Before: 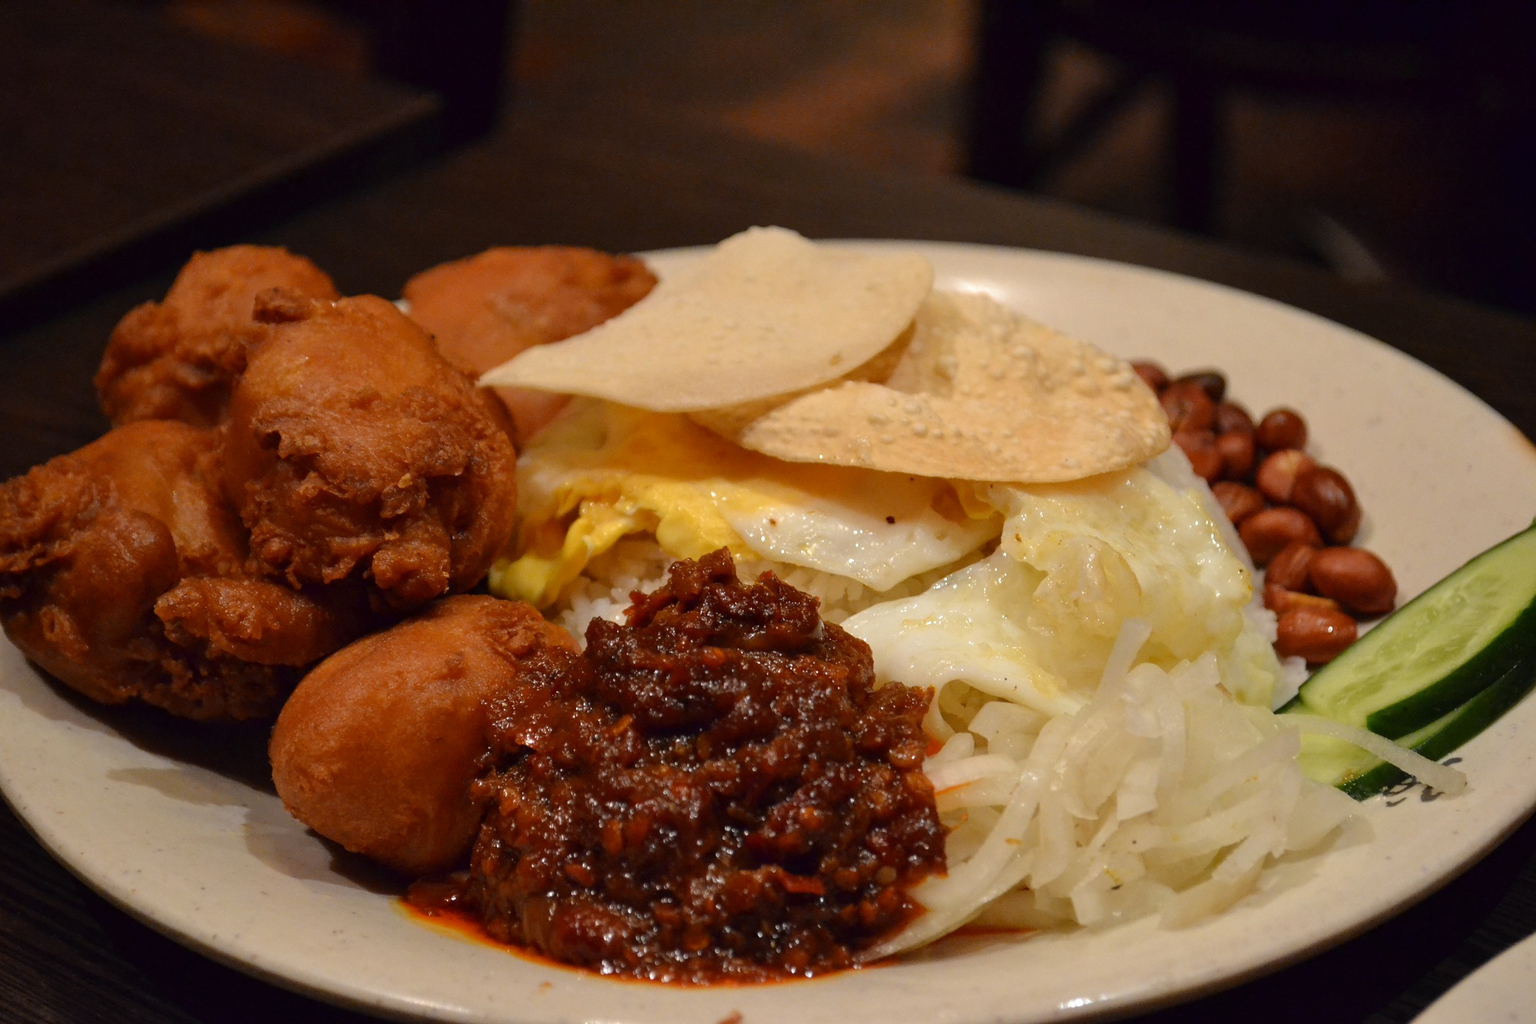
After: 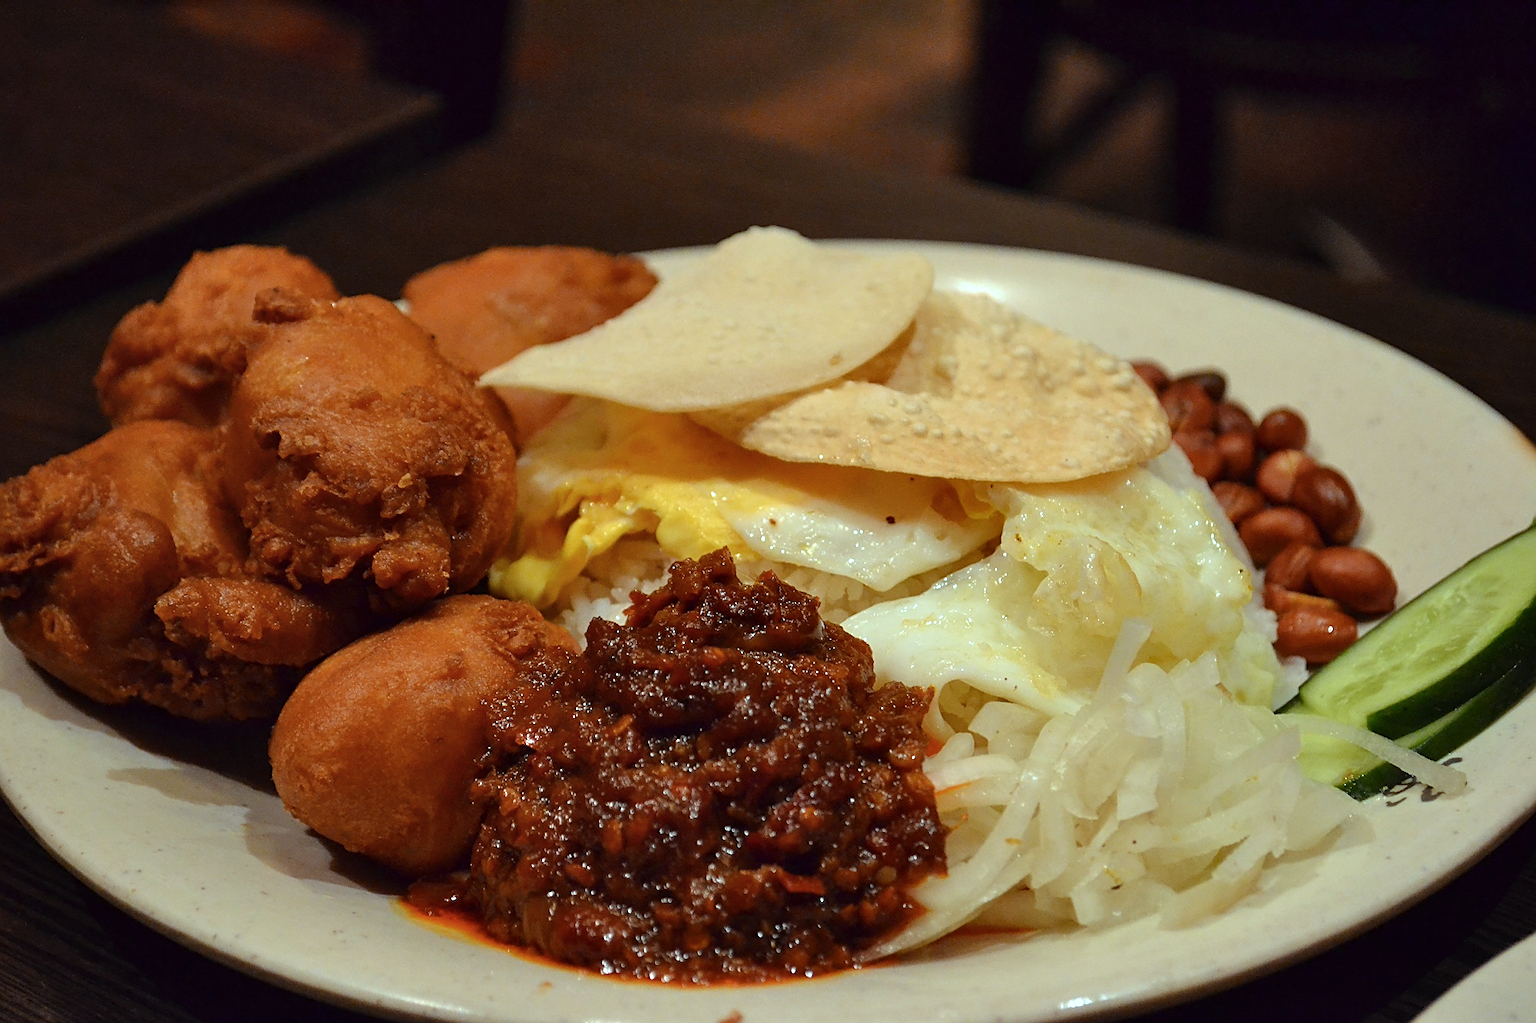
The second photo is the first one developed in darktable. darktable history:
sharpen: on, module defaults
color balance rgb: highlights gain › luminance 15.149%, highlights gain › chroma 3.986%, highlights gain › hue 208.77°, perceptual saturation grading › global saturation 0.035%
shadows and highlights: radius 128.2, shadows 30.56, highlights -31.05, low approximation 0.01, soften with gaussian
